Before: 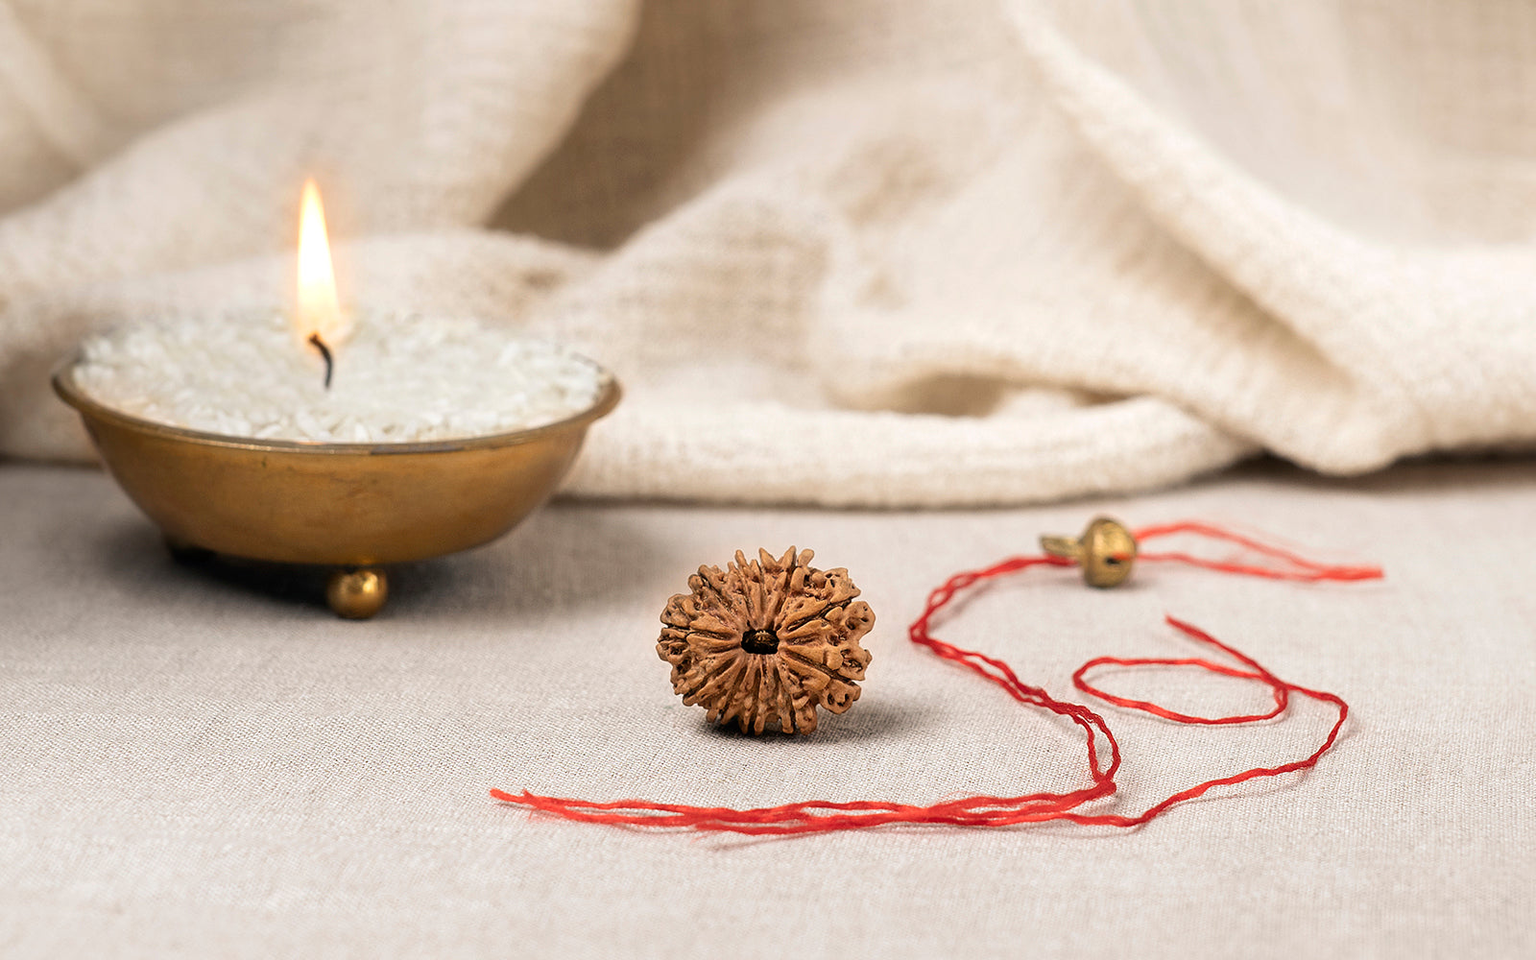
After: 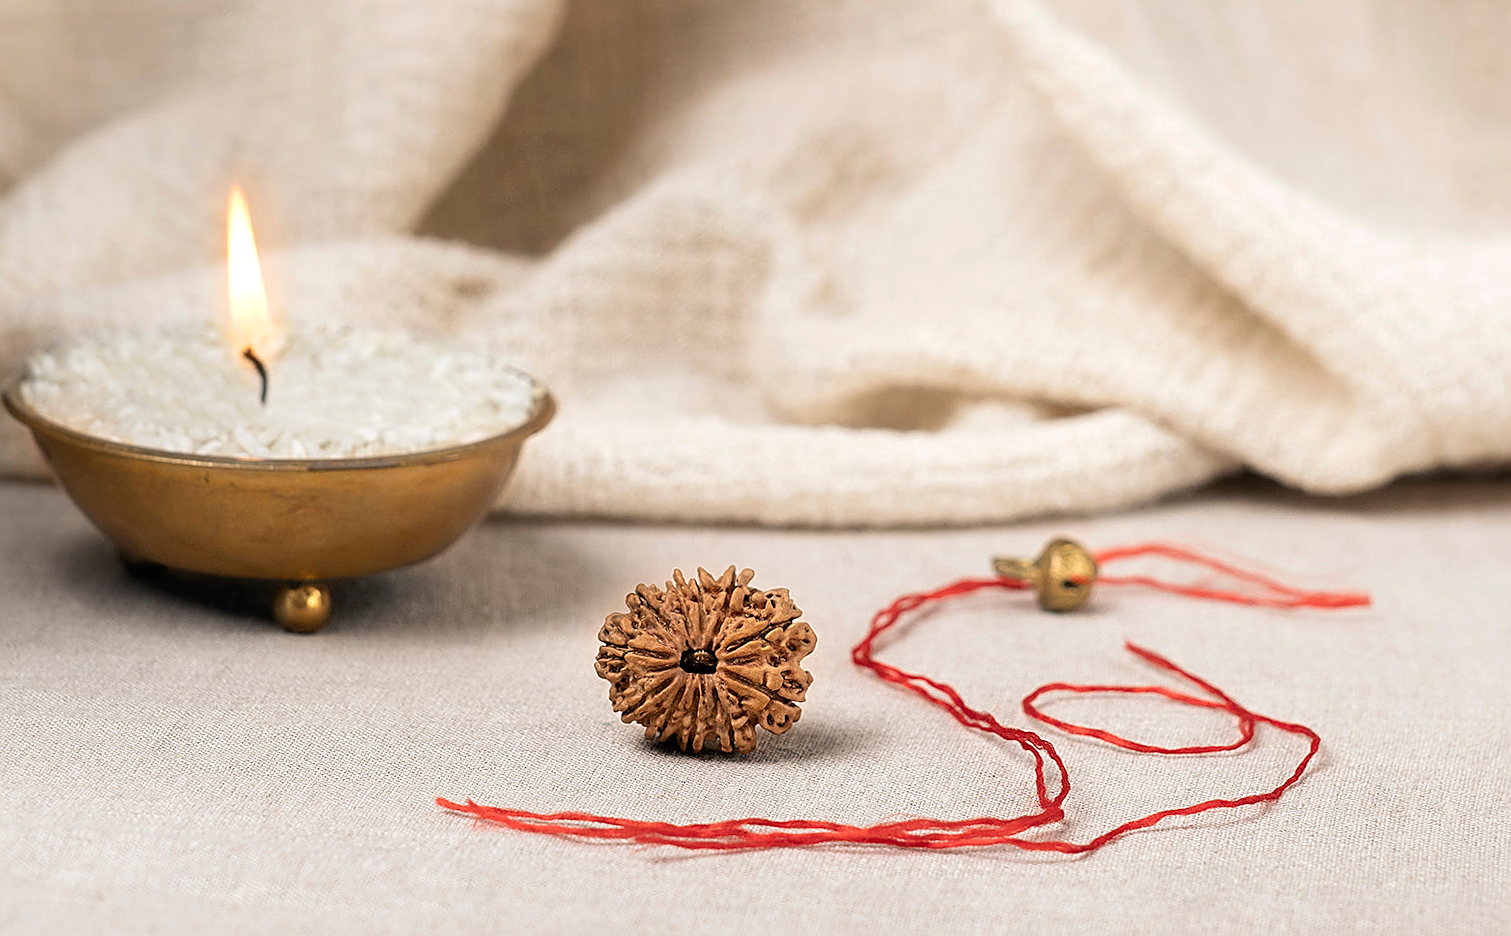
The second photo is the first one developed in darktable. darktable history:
rotate and perspective: rotation 0.062°, lens shift (vertical) 0.115, lens shift (horizontal) -0.133, crop left 0.047, crop right 0.94, crop top 0.061, crop bottom 0.94
sharpen: on, module defaults
